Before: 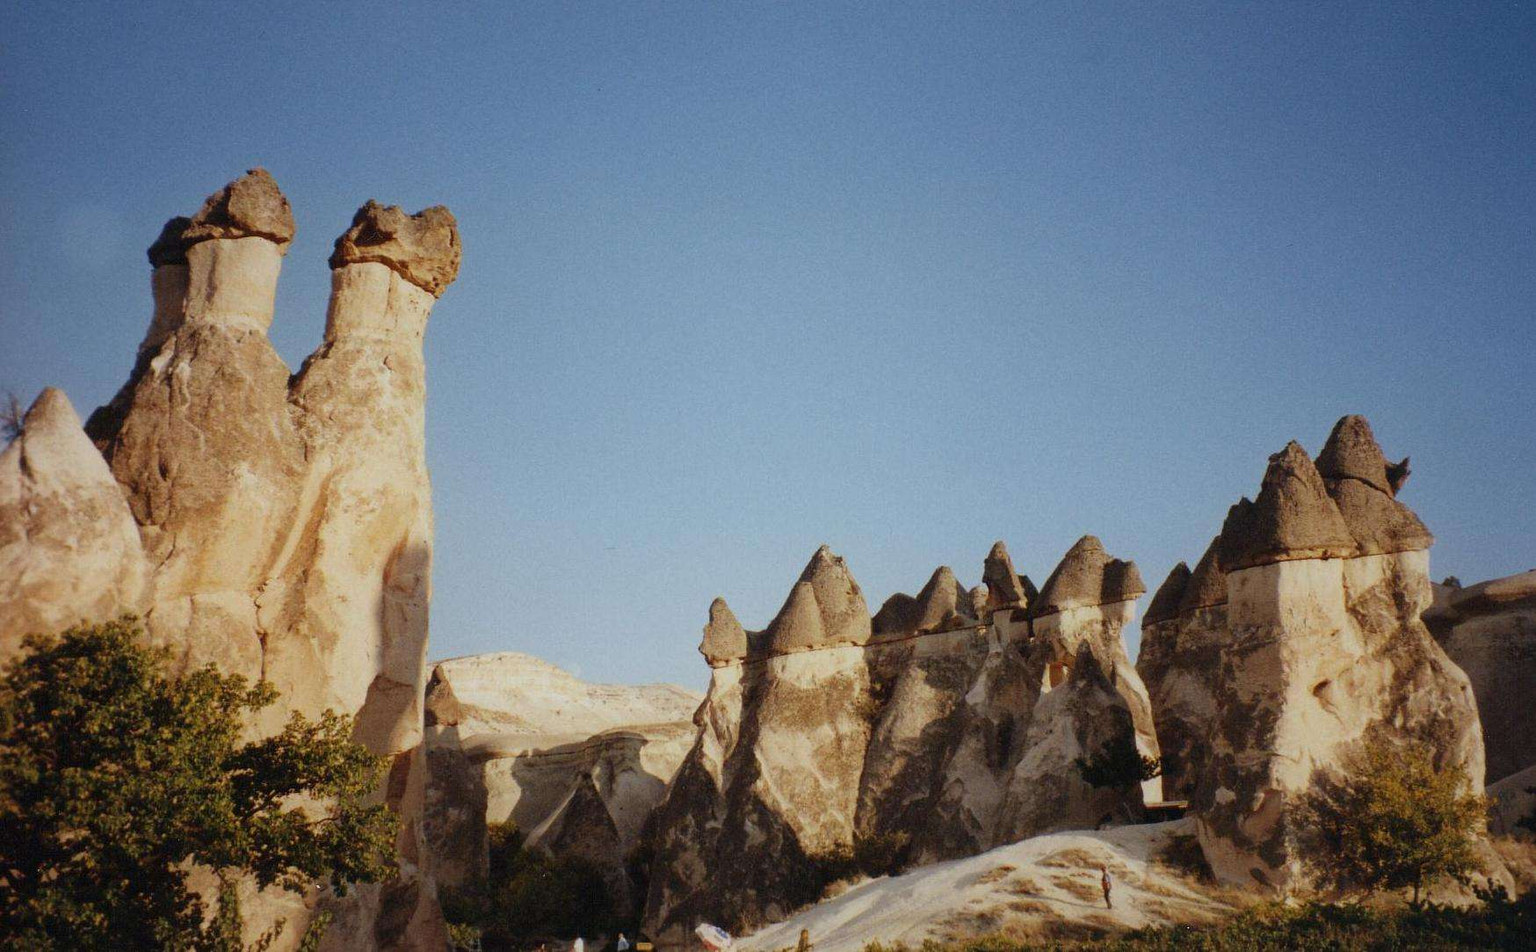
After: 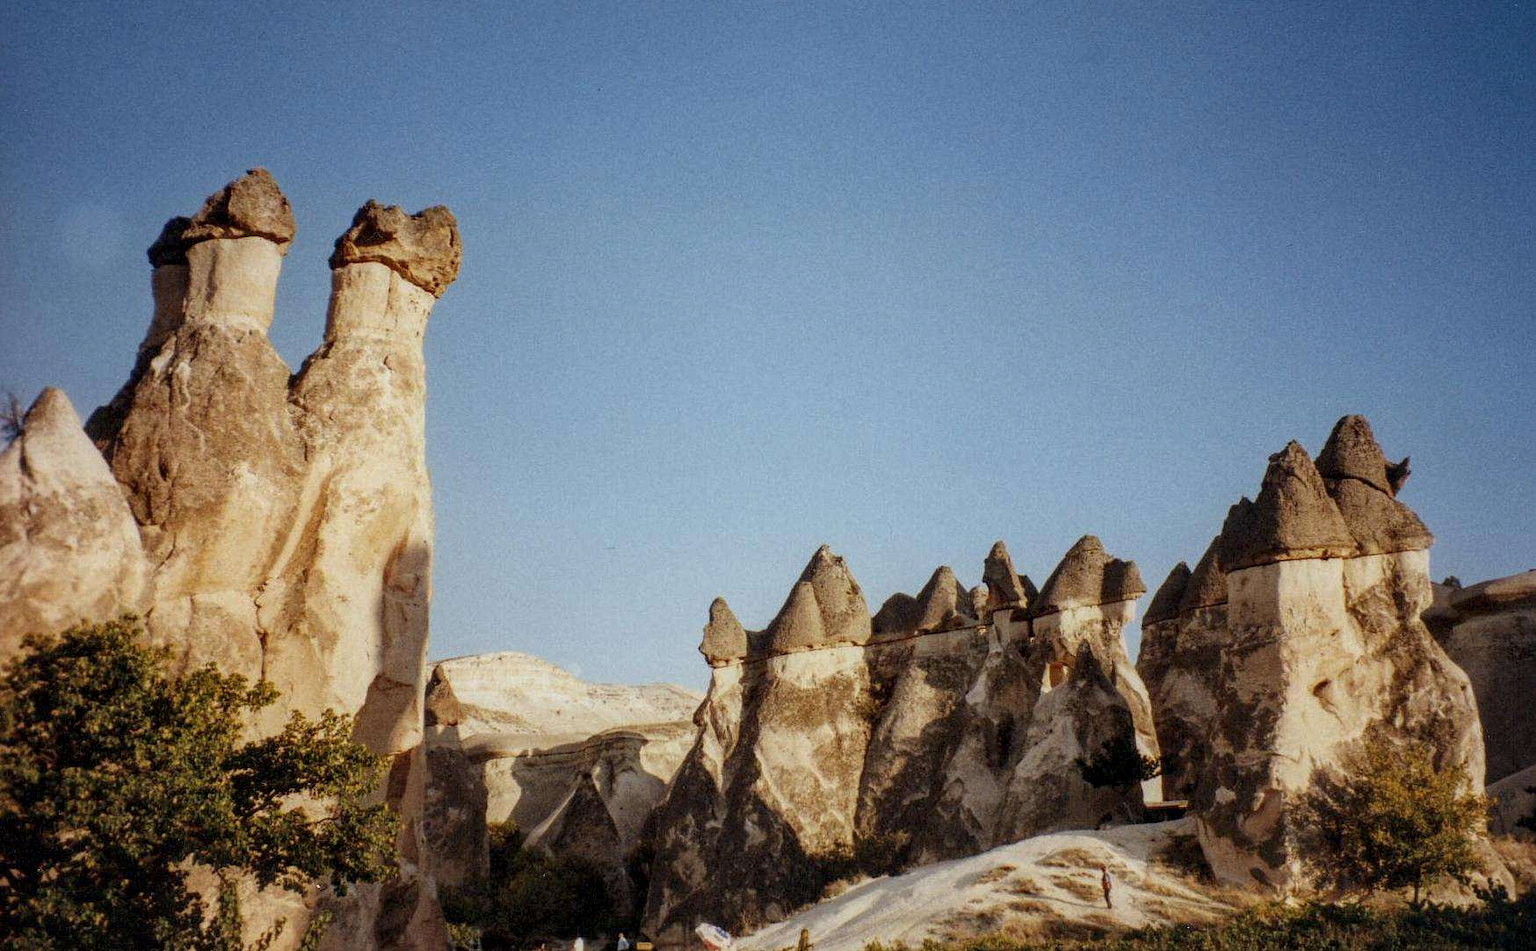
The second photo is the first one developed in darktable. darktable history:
local contrast: highlights 61%, detail 143%, midtone range 0.428
vibrance: on, module defaults
